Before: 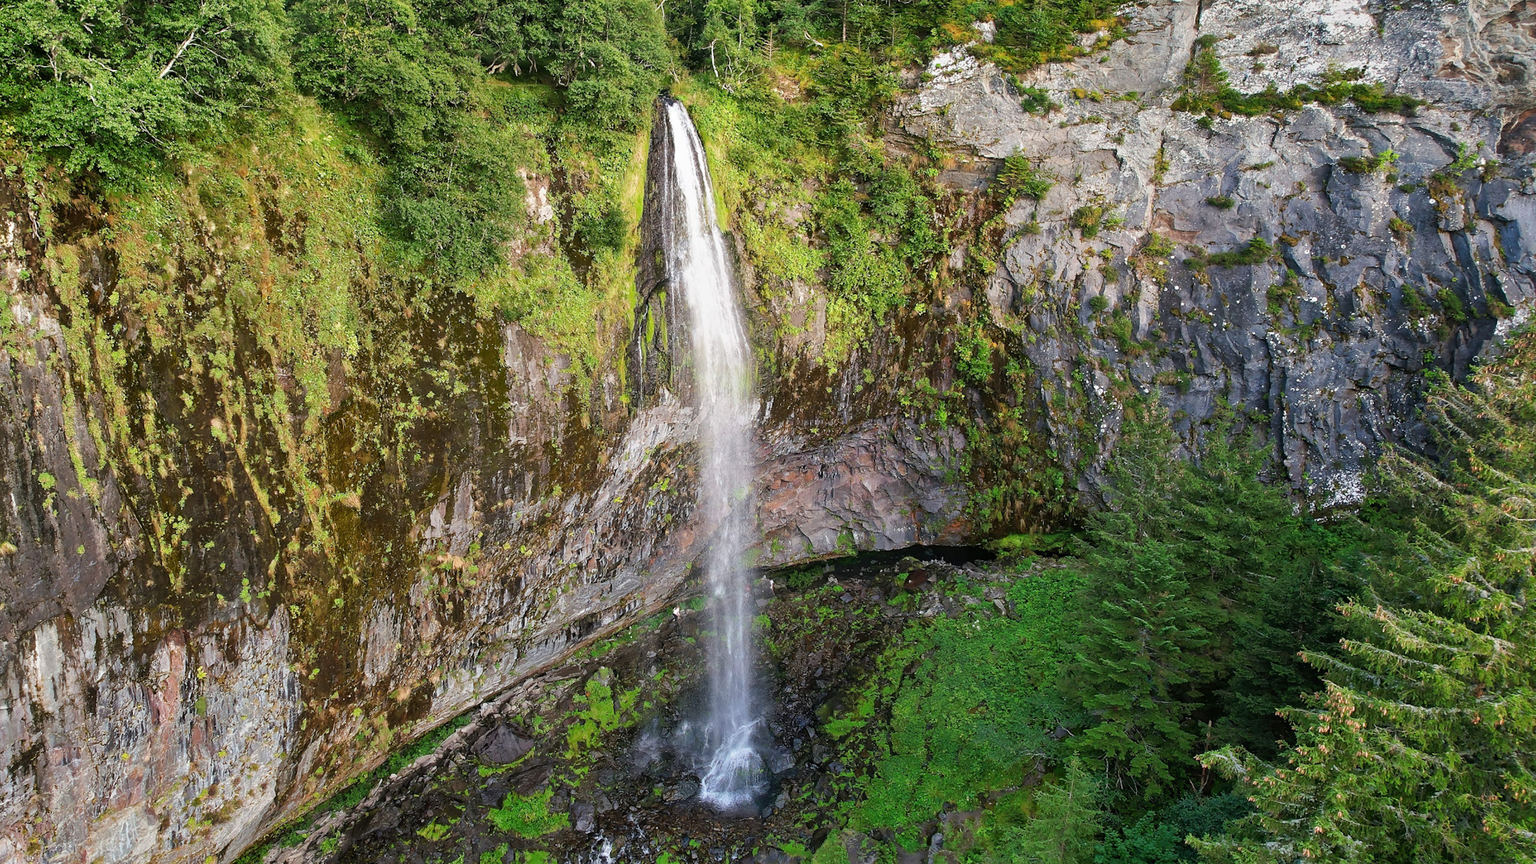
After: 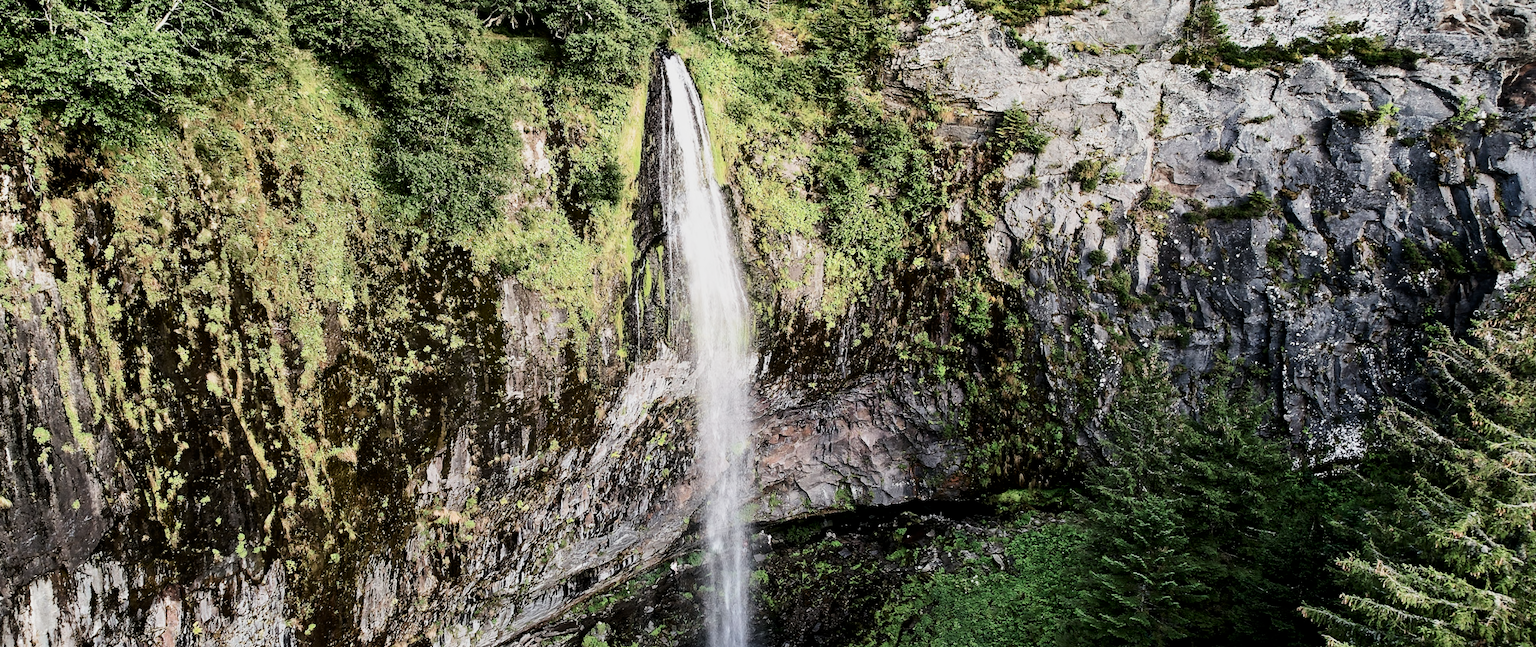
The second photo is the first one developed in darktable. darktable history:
crop: left 0.387%, top 5.469%, bottom 19.809%
tone equalizer: -8 EV -0.002 EV, -7 EV 0.005 EV, -6 EV -0.009 EV, -5 EV 0.011 EV, -4 EV -0.012 EV, -3 EV 0.007 EV, -2 EV -0.062 EV, -1 EV -0.293 EV, +0 EV -0.582 EV, smoothing diameter 2%, edges refinement/feathering 20, mask exposure compensation -1.57 EV, filter diffusion 5
contrast brightness saturation: contrast 0.25, saturation -0.31
filmic rgb: black relative exposure -5 EV, hardness 2.88, contrast 1.3, highlights saturation mix -30%
